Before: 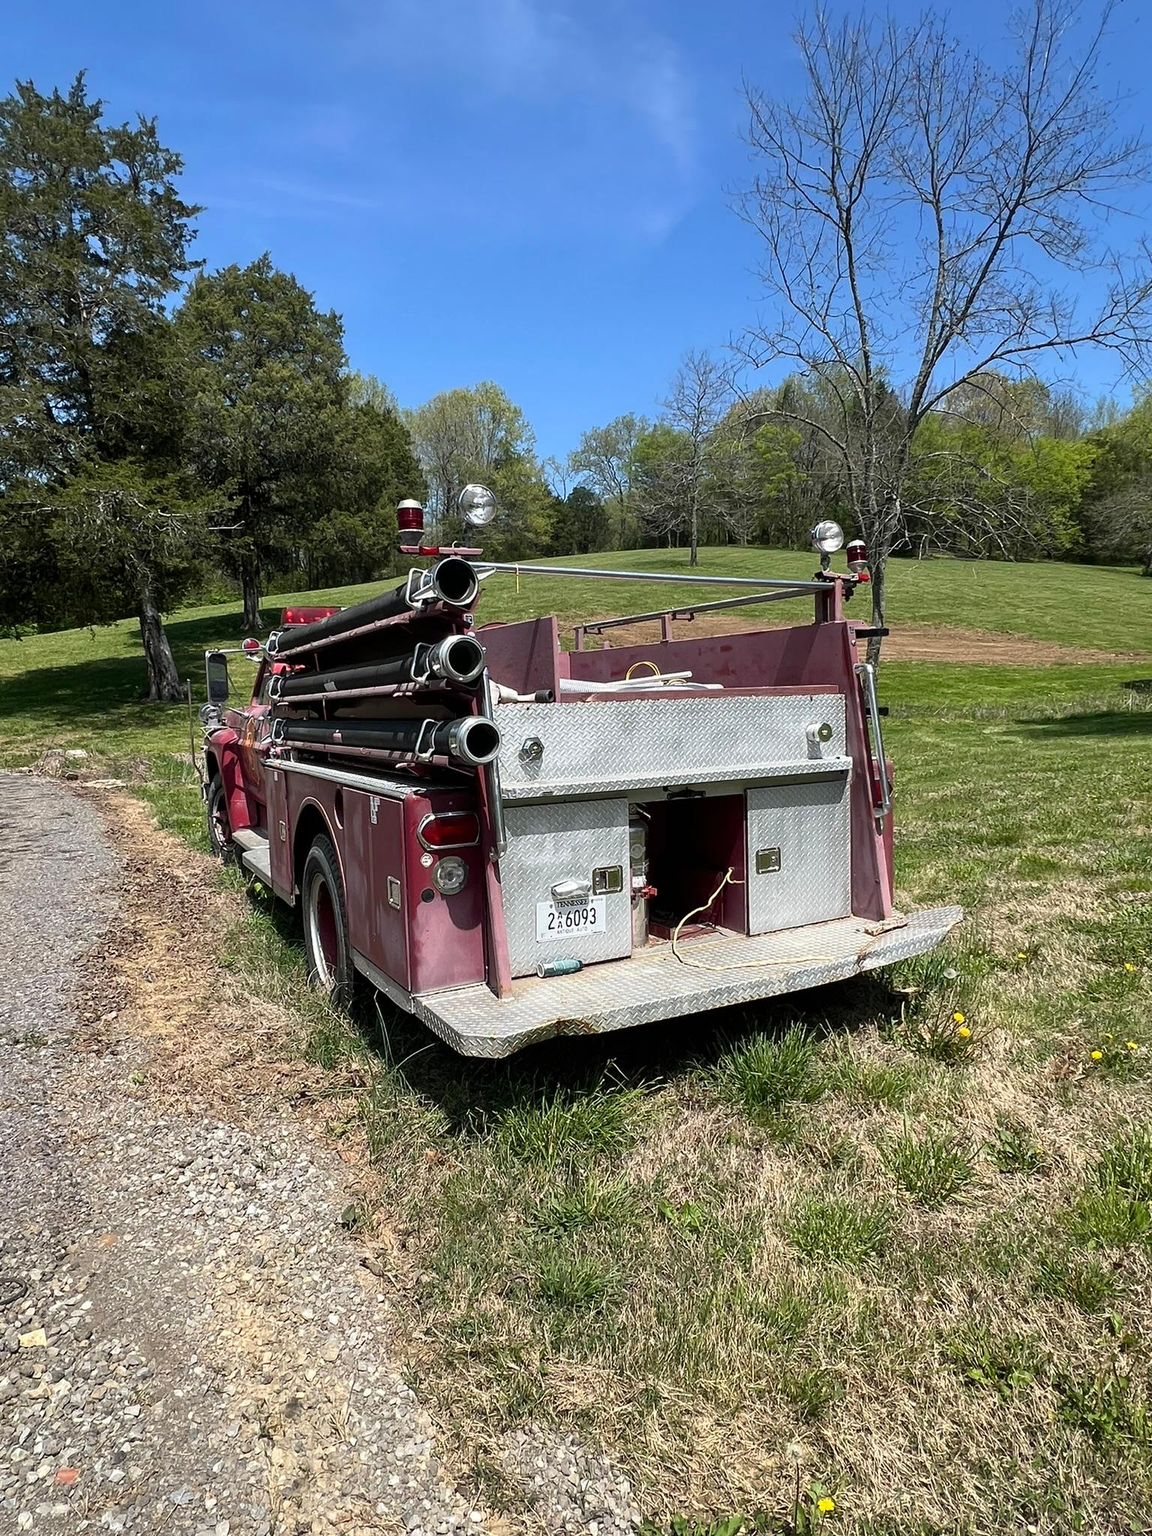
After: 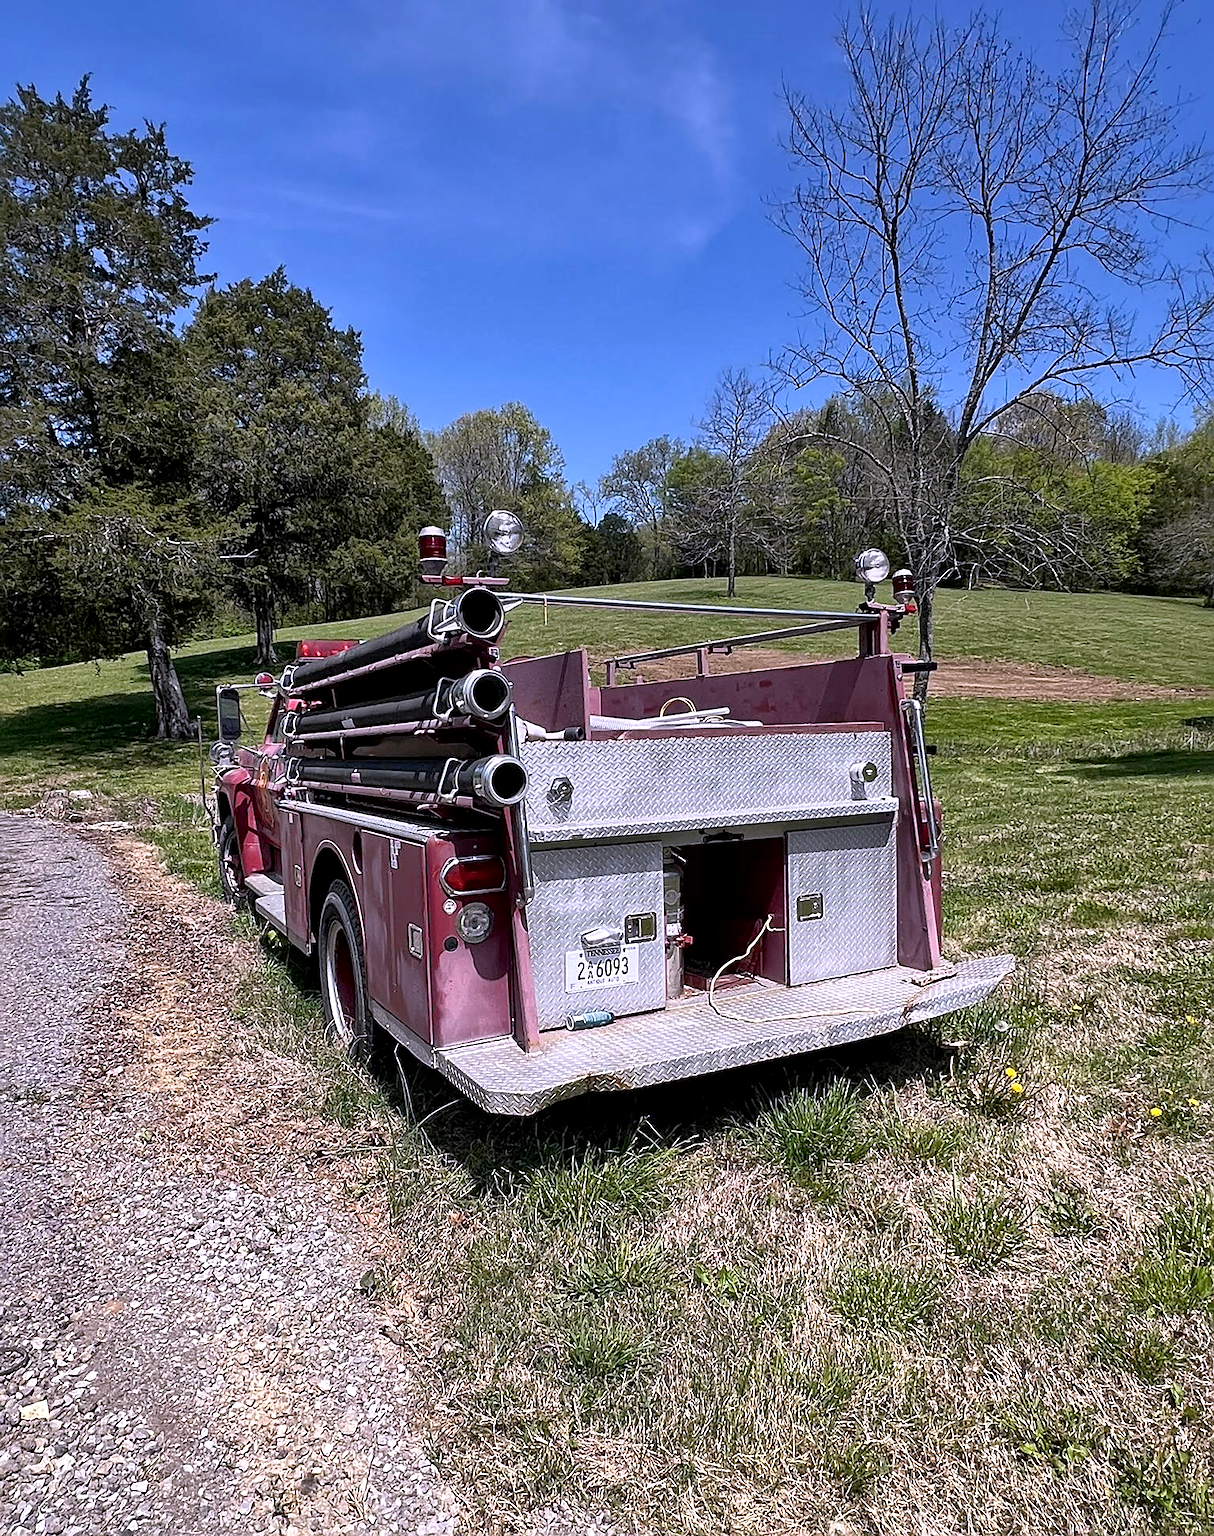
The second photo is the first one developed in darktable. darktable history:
graduated density: on, module defaults
tone equalizer: on, module defaults
sharpen: on, module defaults
shadows and highlights: shadows 43.06, highlights 6.94
local contrast: mode bilateral grid, contrast 50, coarseness 50, detail 150%, midtone range 0.2
crop and rotate: top 0%, bottom 5.097%
white balance: red 1.042, blue 1.17
